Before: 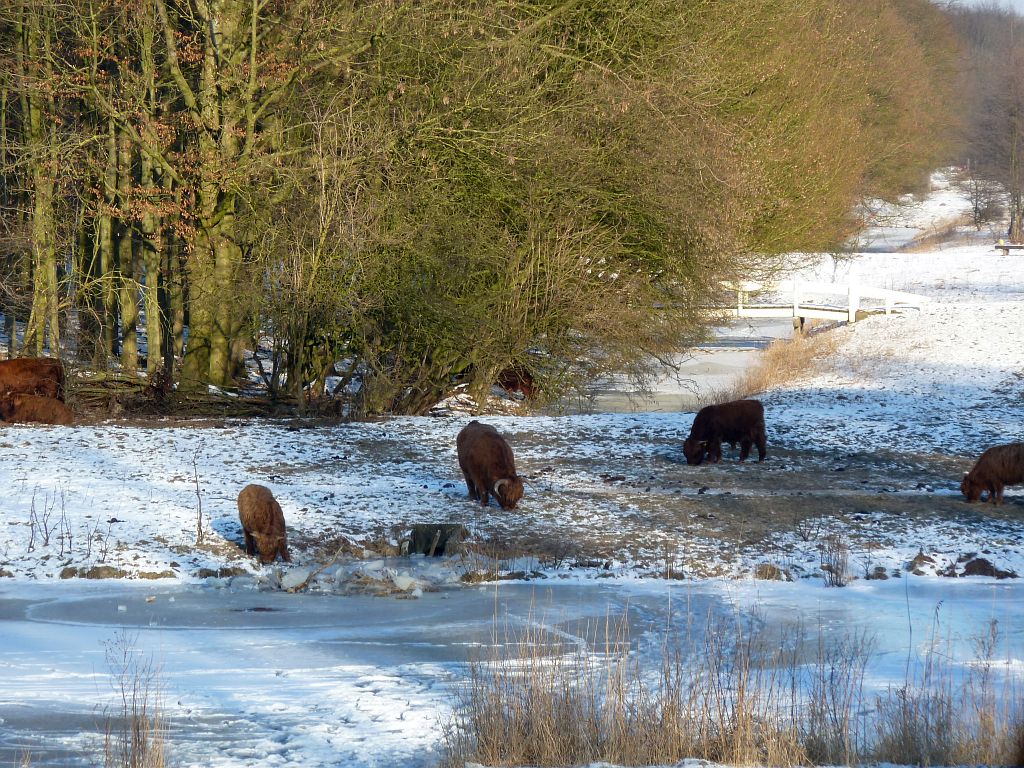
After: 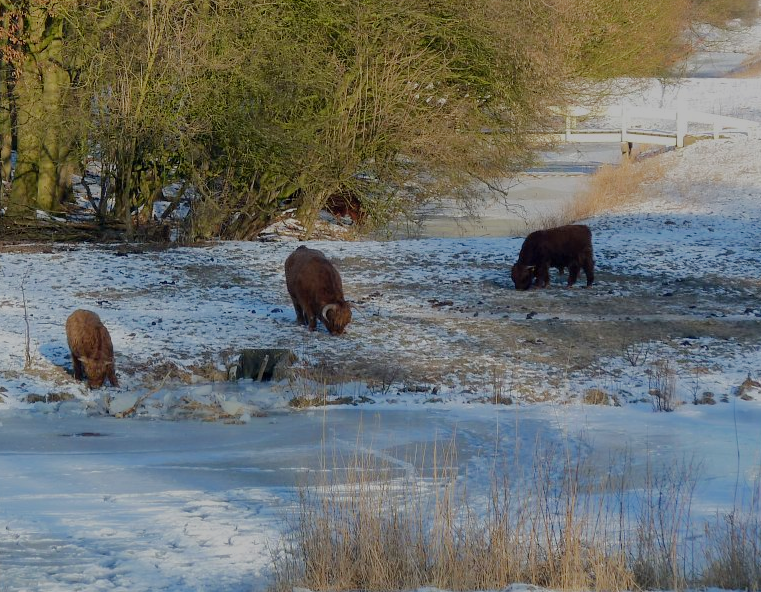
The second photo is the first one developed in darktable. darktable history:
crop: left 16.825%, top 22.804%, right 8.808%
tone equalizer: -8 EV -0.005 EV, -7 EV 0.025 EV, -6 EV -0.007 EV, -5 EV 0.004 EV, -4 EV -0.045 EV, -3 EV -0.24 EV, -2 EV -0.657 EV, -1 EV -1 EV, +0 EV -0.999 EV, edges refinement/feathering 500, mask exposure compensation -1.57 EV, preserve details no
